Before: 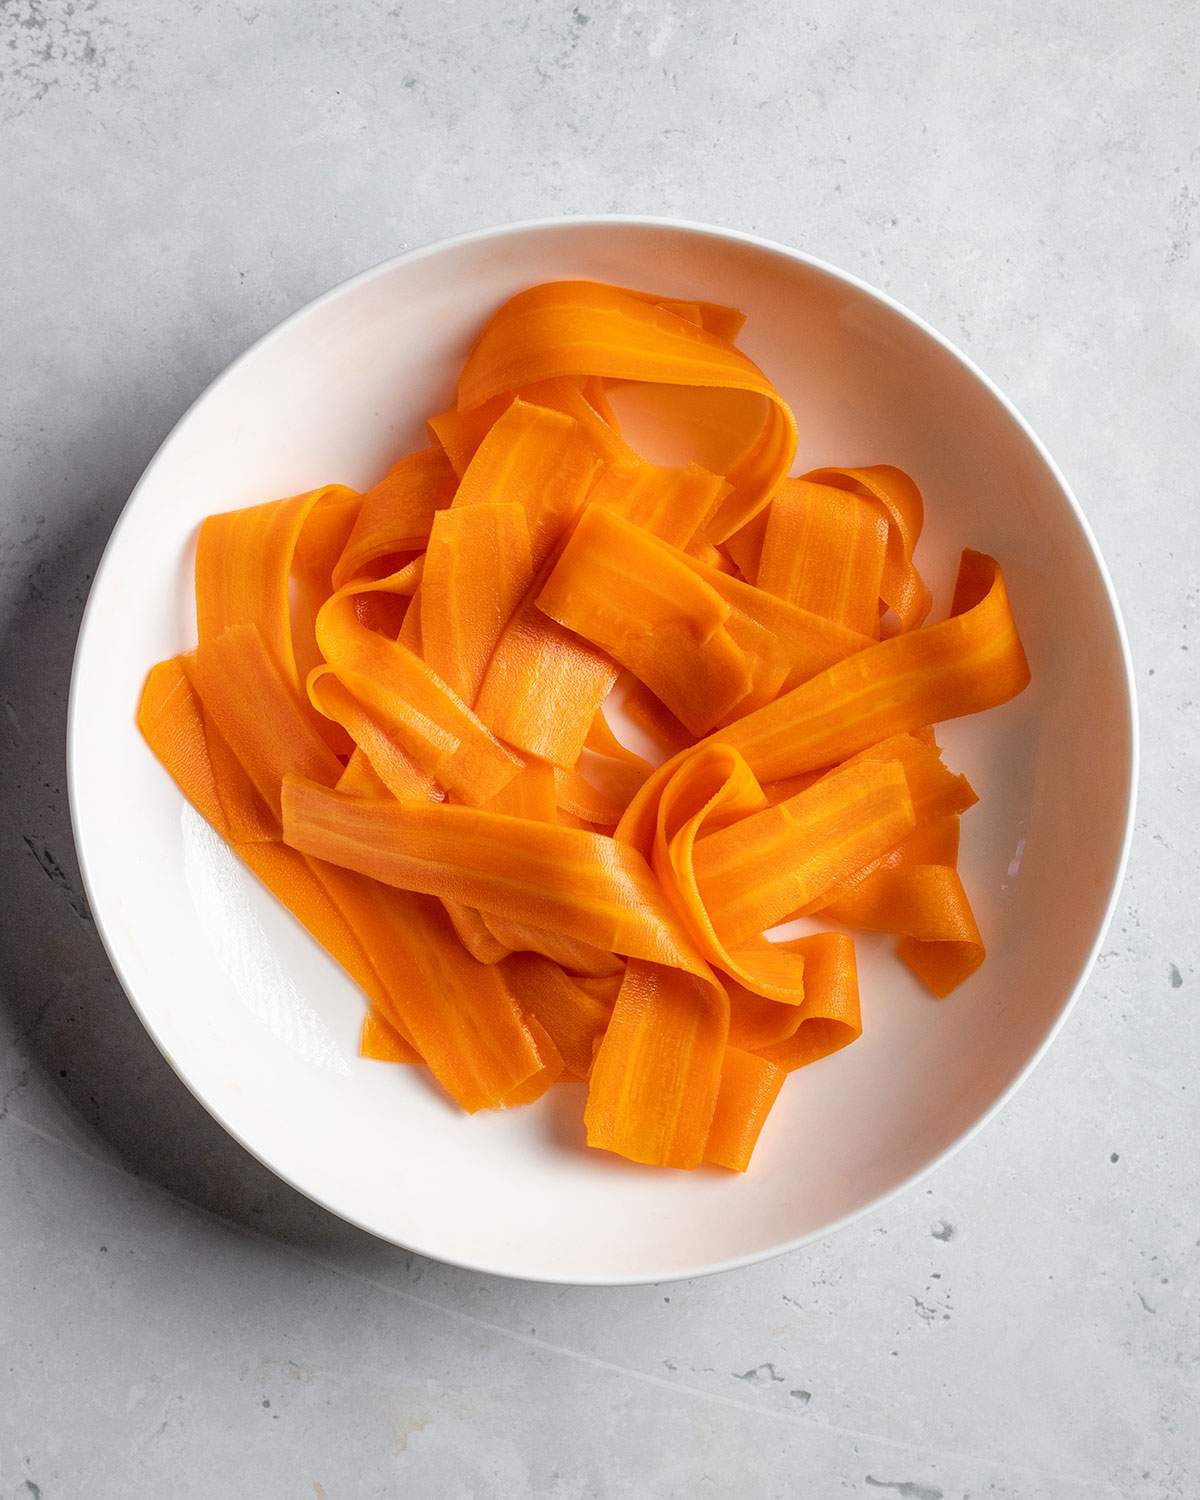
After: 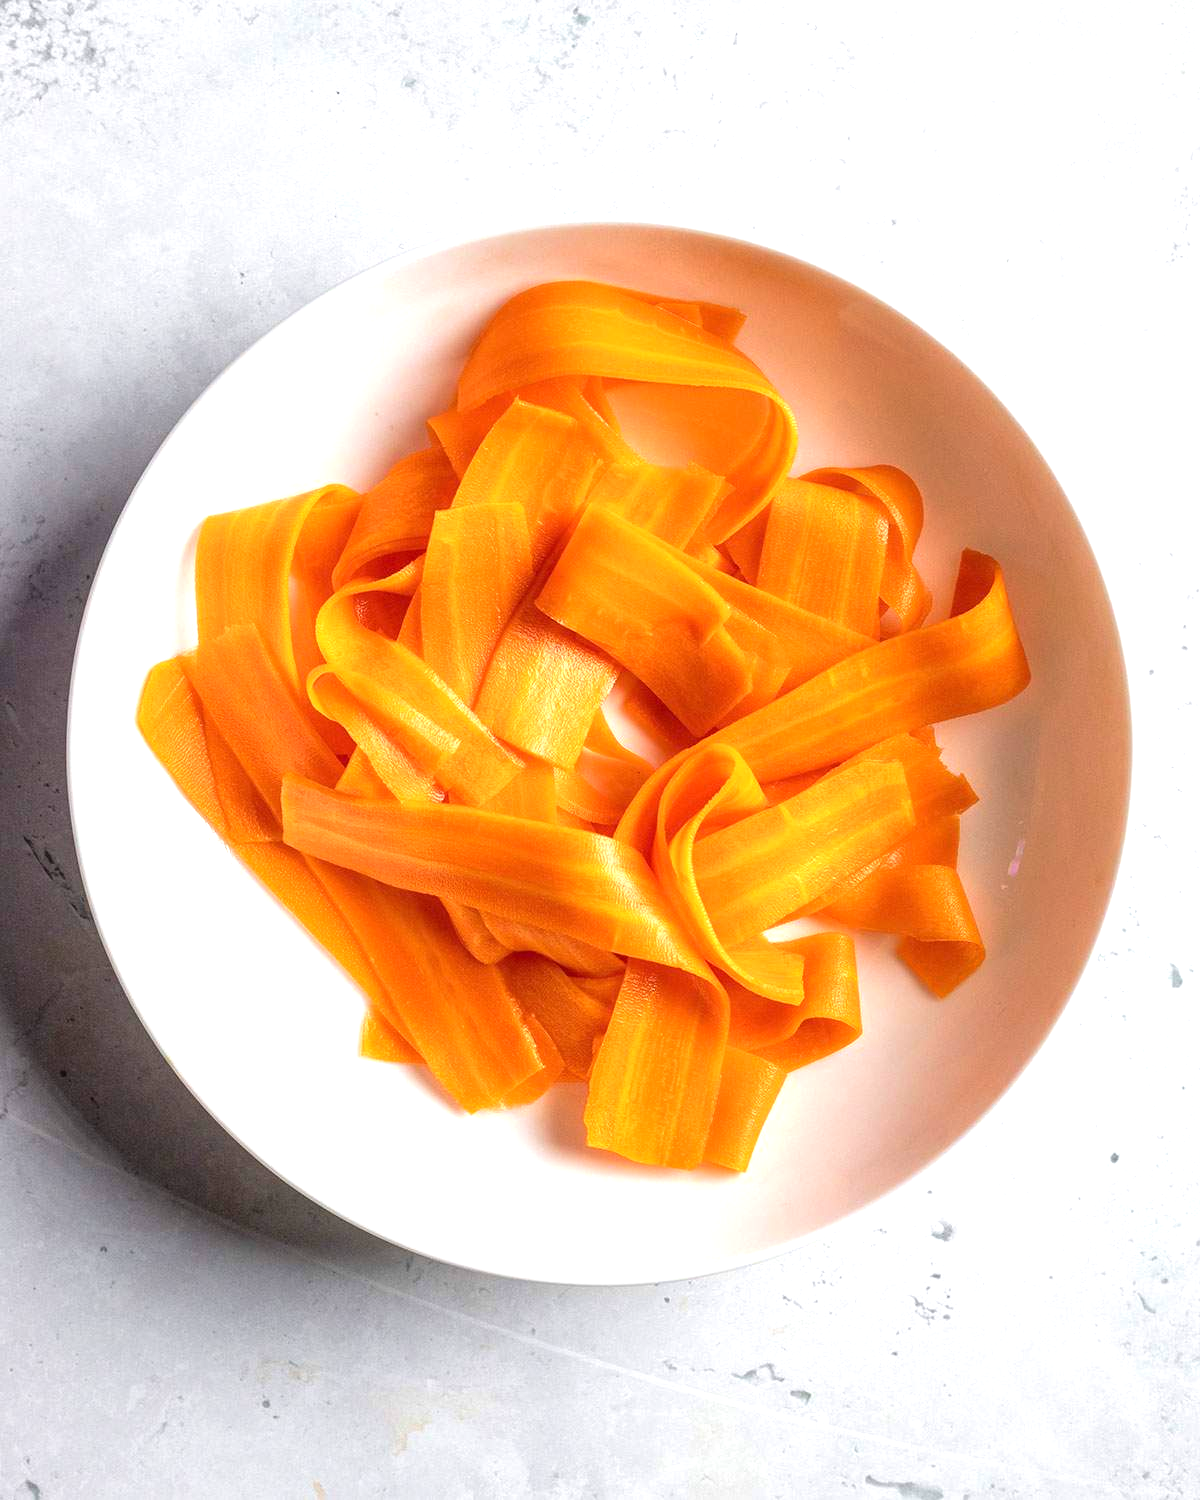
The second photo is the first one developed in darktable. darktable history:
velvia: strength 26.49%
exposure: black level correction 0, exposure 0.696 EV, compensate highlight preservation false
